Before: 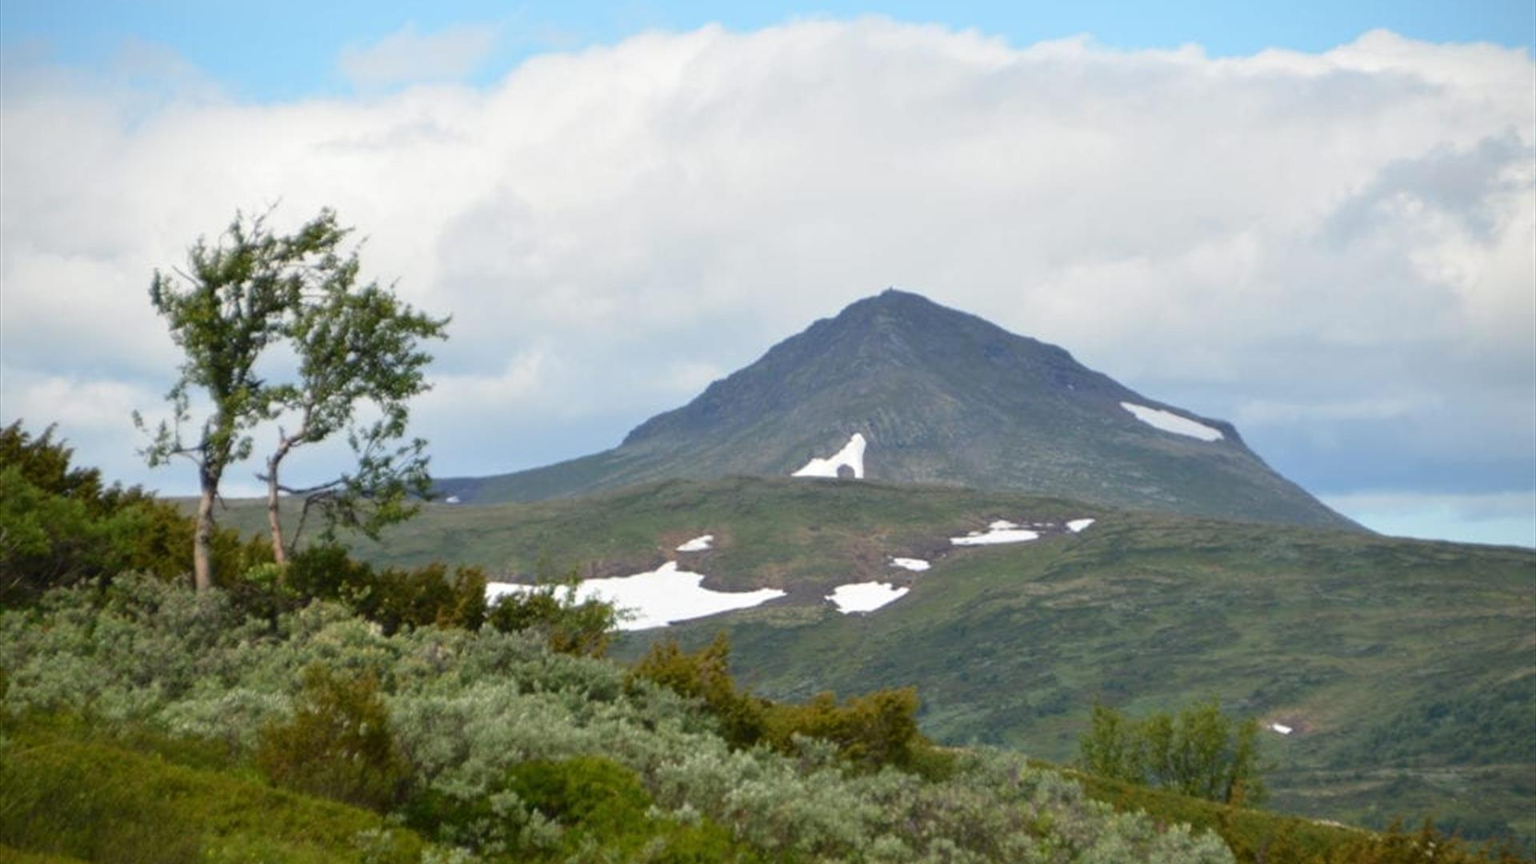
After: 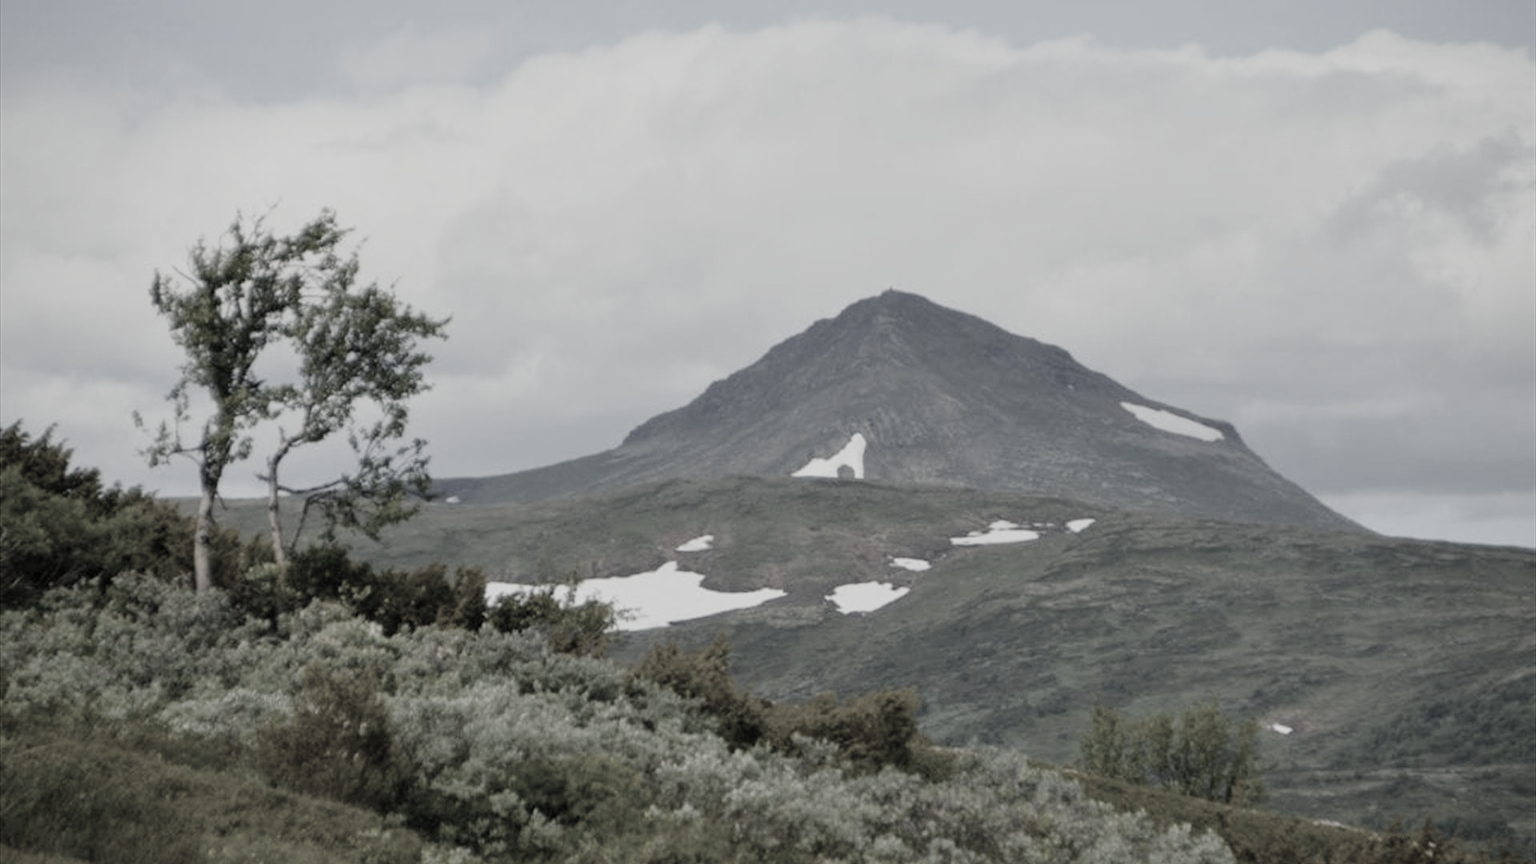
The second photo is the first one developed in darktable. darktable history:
color balance rgb: shadows lift › chroma 2.037%, shadows lift › hue 247.2°, power › hue 328.41°, perceptual saturation grading › global saturation 0.157%, perceptual saturation grading › highlights -16.992%, perceptual saturation grading › mid-tones 33.552%, perceptual saturation grading › shadows 50.473%
color correction: highlights b* 0.034, saturation 0.19
filmic rgb: black relative exposure -16 EV, white relative exposure 6.92 EV, hardness 4.69
